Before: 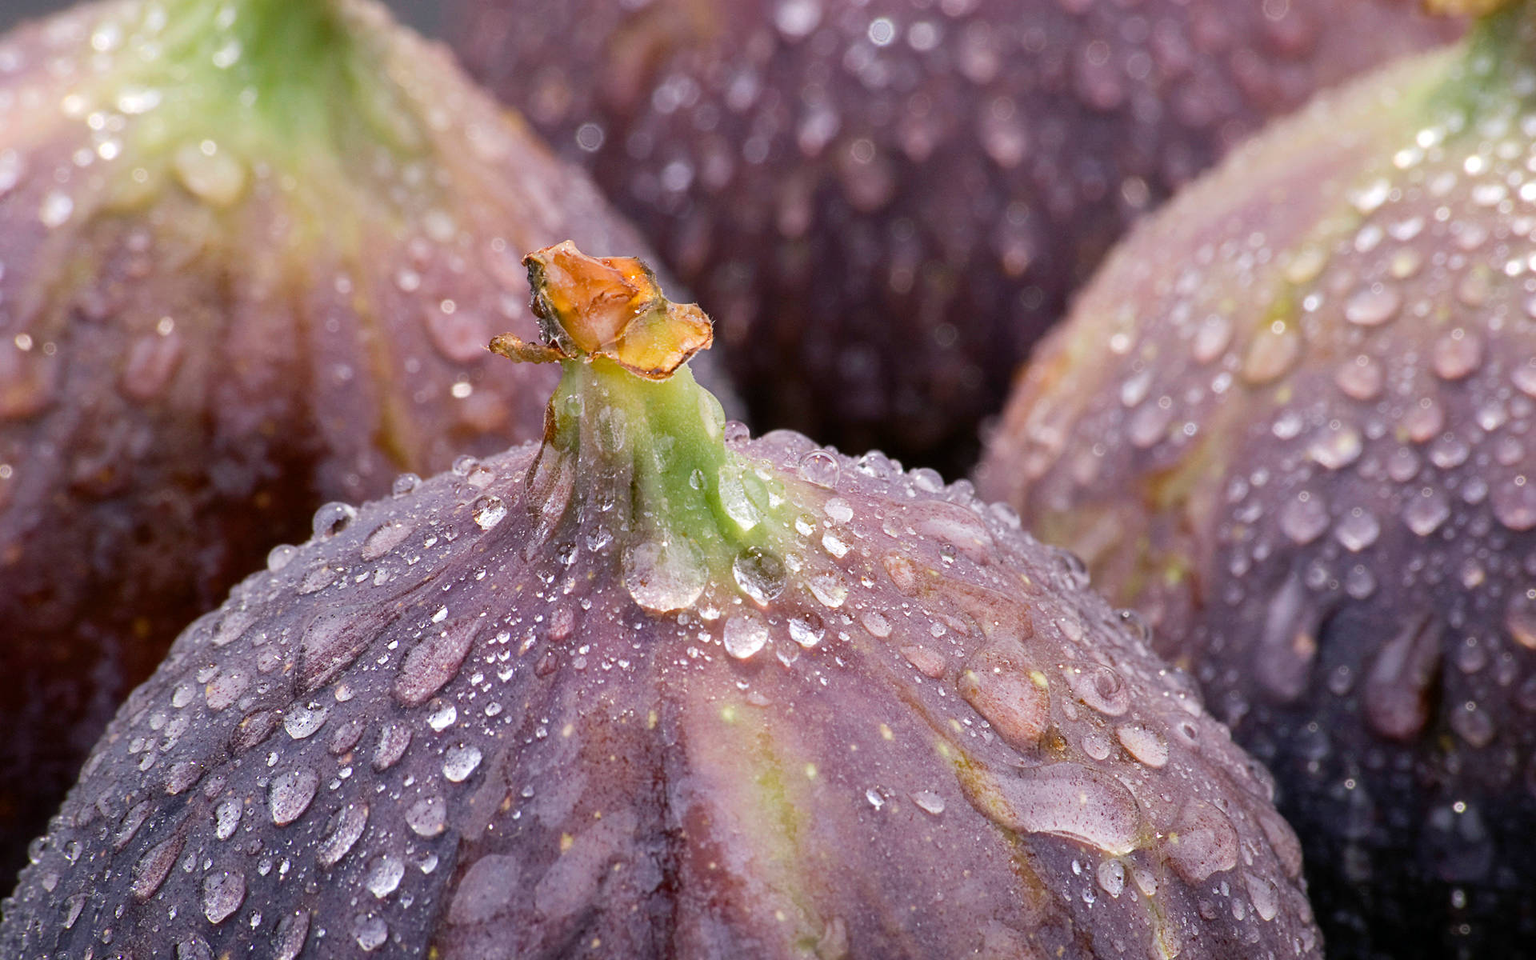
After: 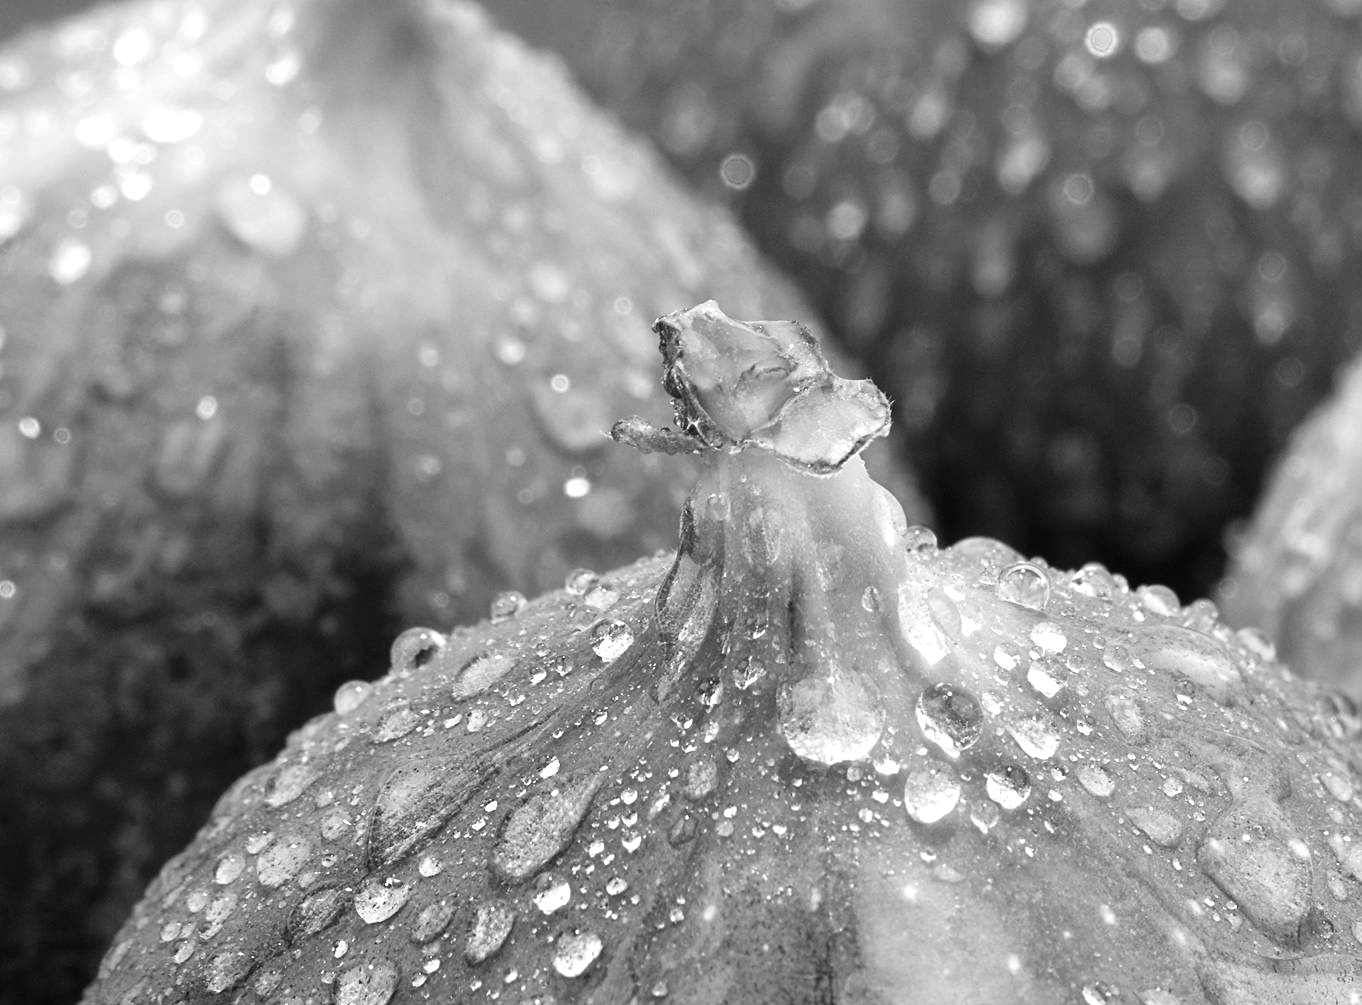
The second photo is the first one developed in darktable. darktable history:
exposure: black level correction 0, exposure 0.499 EV, compensate highlight preservation false
color zones: curves: ch1 [(0, -0.394) (0.143, -0.394) (0.286, -0.394) (0.429, -0.392) (0.571, -0.391) (0.714, -0.391) (0.857, -0.391) (1, -0.394)]
crop: right 29.03%, bottom 16.224%
